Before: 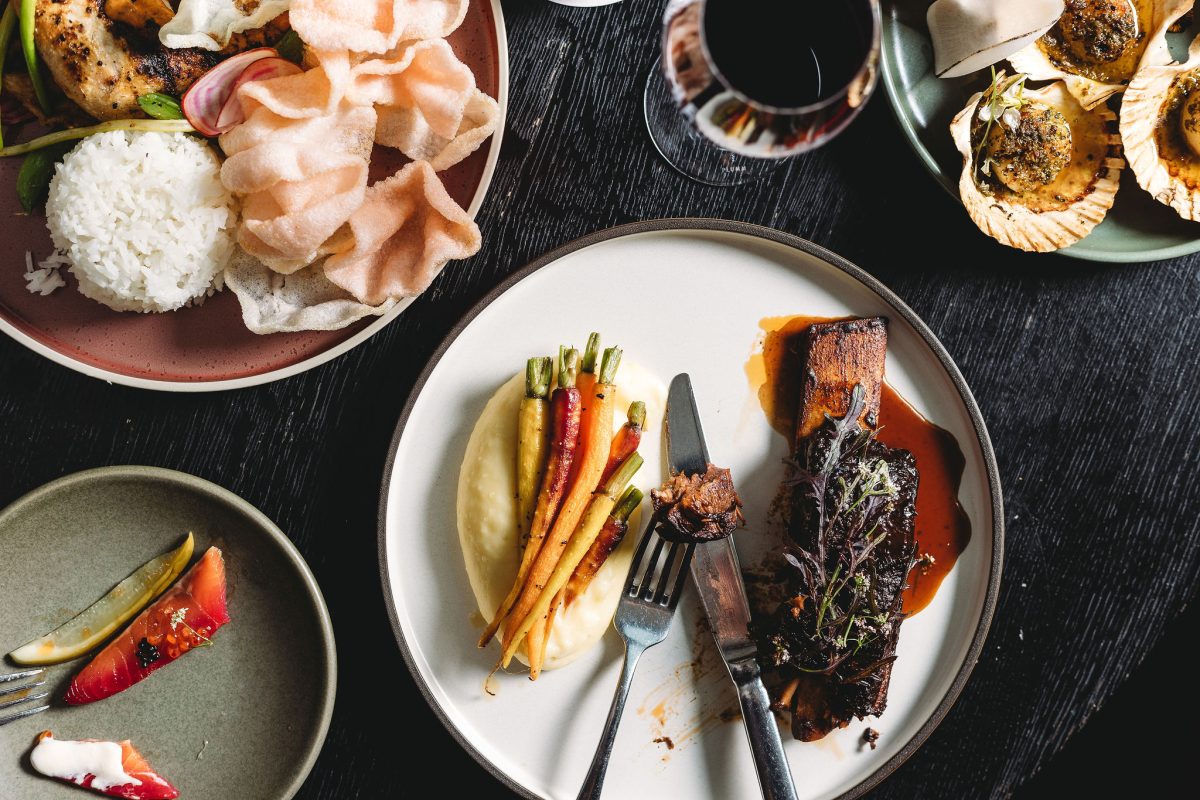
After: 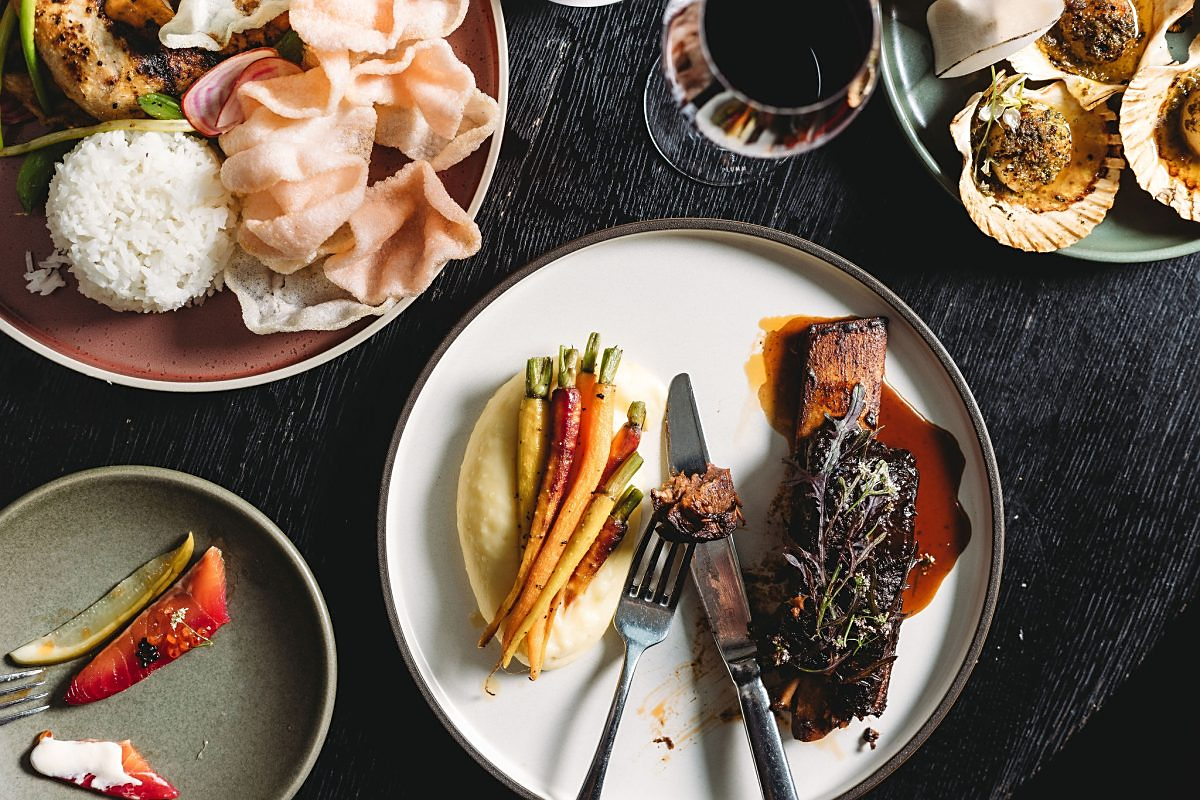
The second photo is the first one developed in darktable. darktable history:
sharpen: radius 1.843, amount 0.414, threshold 1.619
